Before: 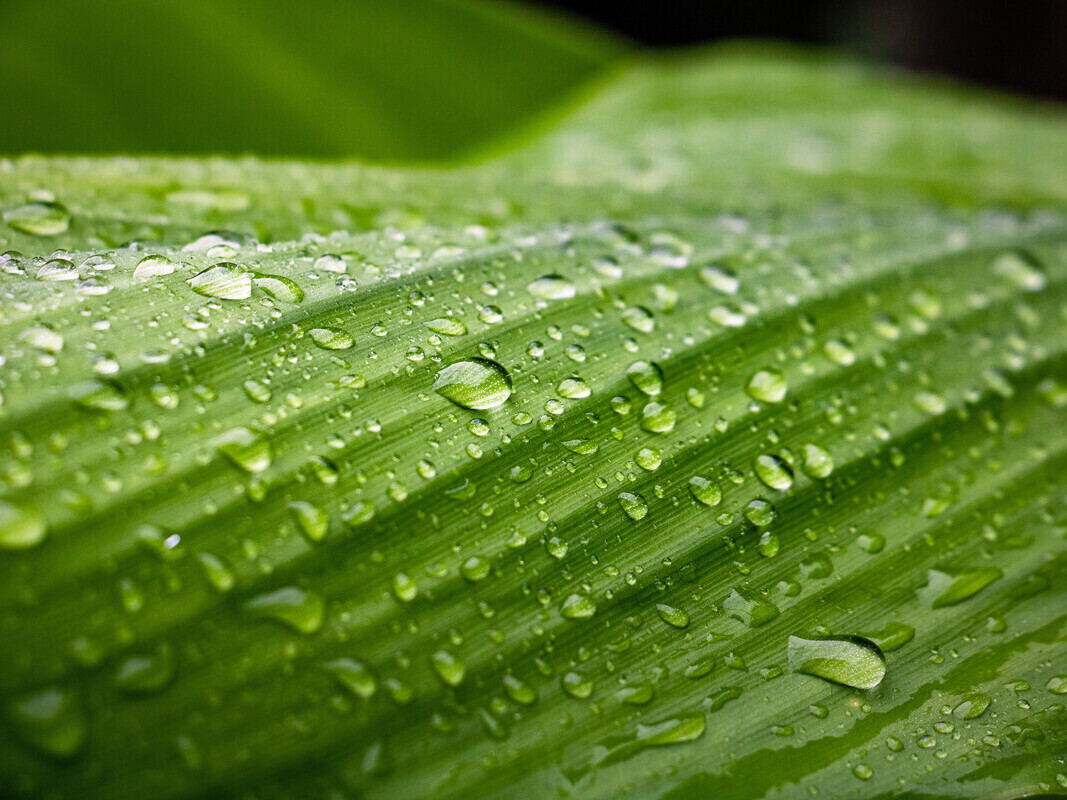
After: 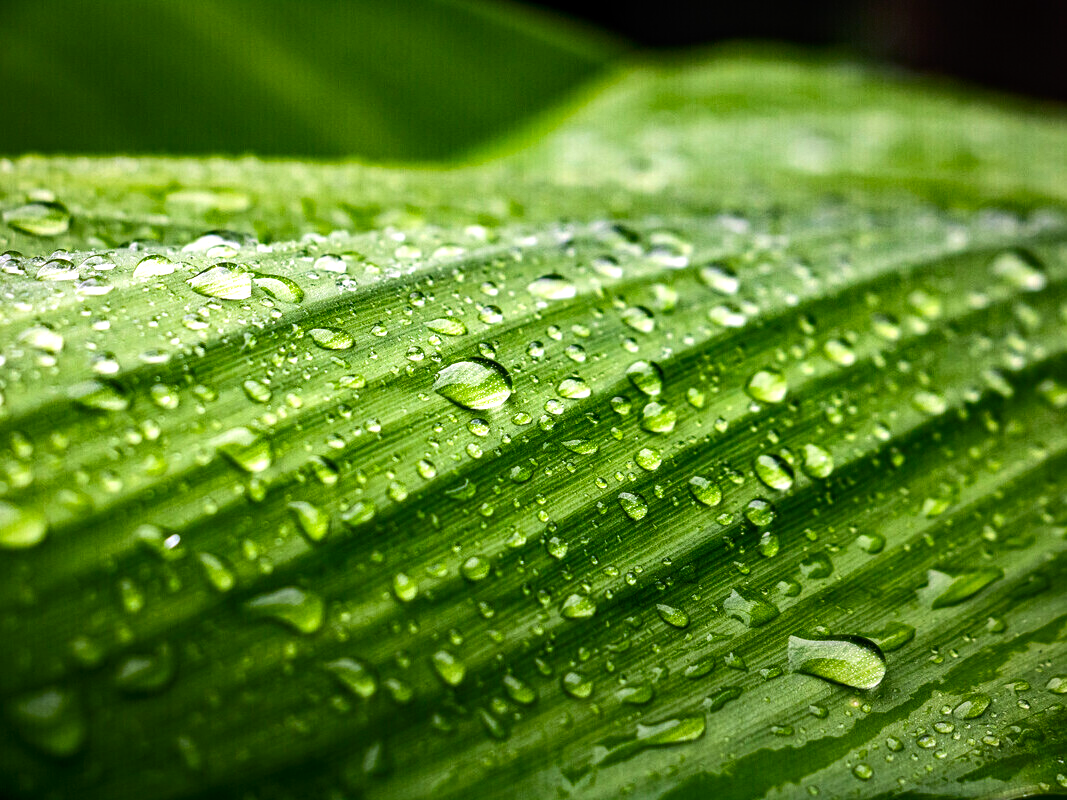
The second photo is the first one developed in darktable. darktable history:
local contrast: on, module defaults
contrast brightness saturation: contrast 0.134, brightness -0.058, saturation 0.157
tone equalizer: -8 EV -0.431 EV, -7 EV -0.424 EV, -6 EV -0.325 EV, -5 EV -0.206 EV, -3 EV 0.257 EV, -2 EV 0.356 EV, -1 EV 0.403 EV, +0 EV 0.439 EV, edges refinement/feathering 500, mask exposure compensation -1.57 EV, preserve details no
